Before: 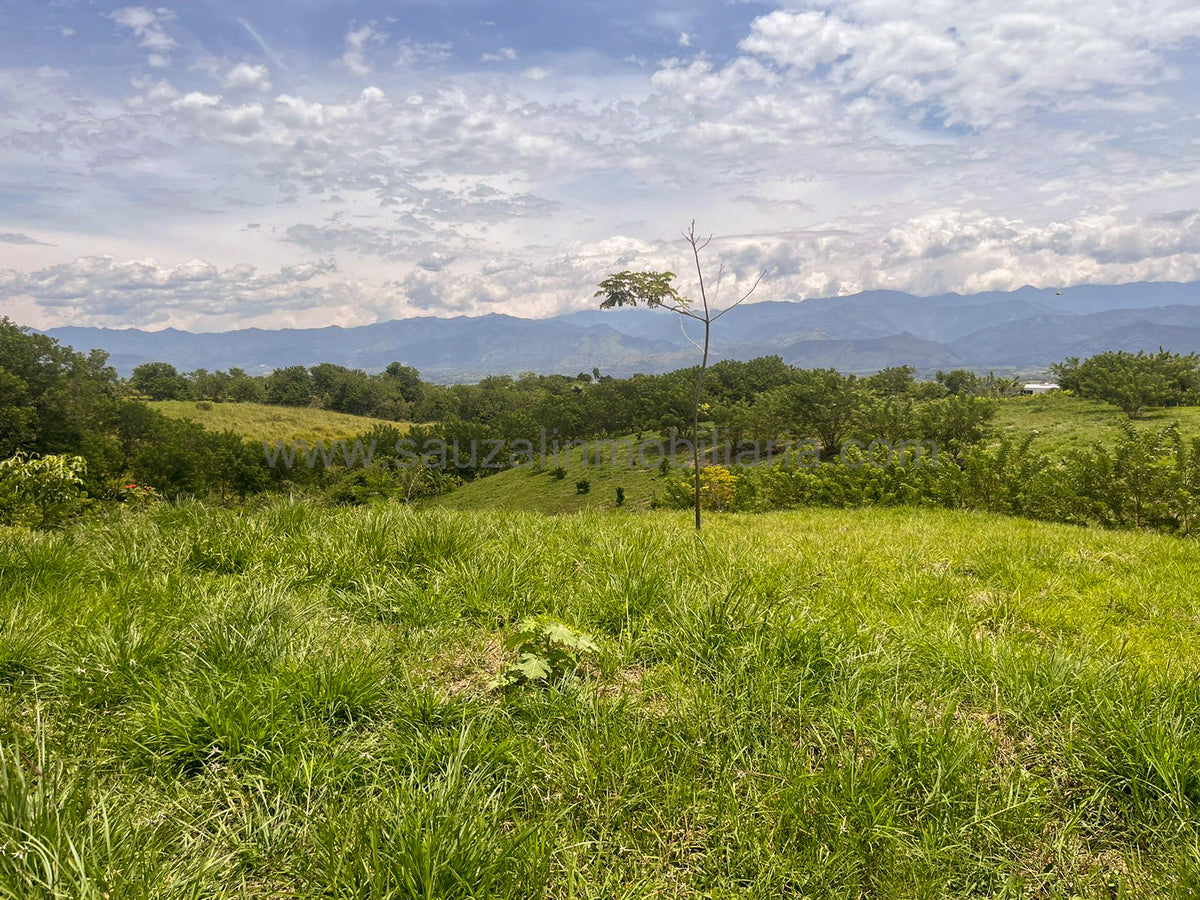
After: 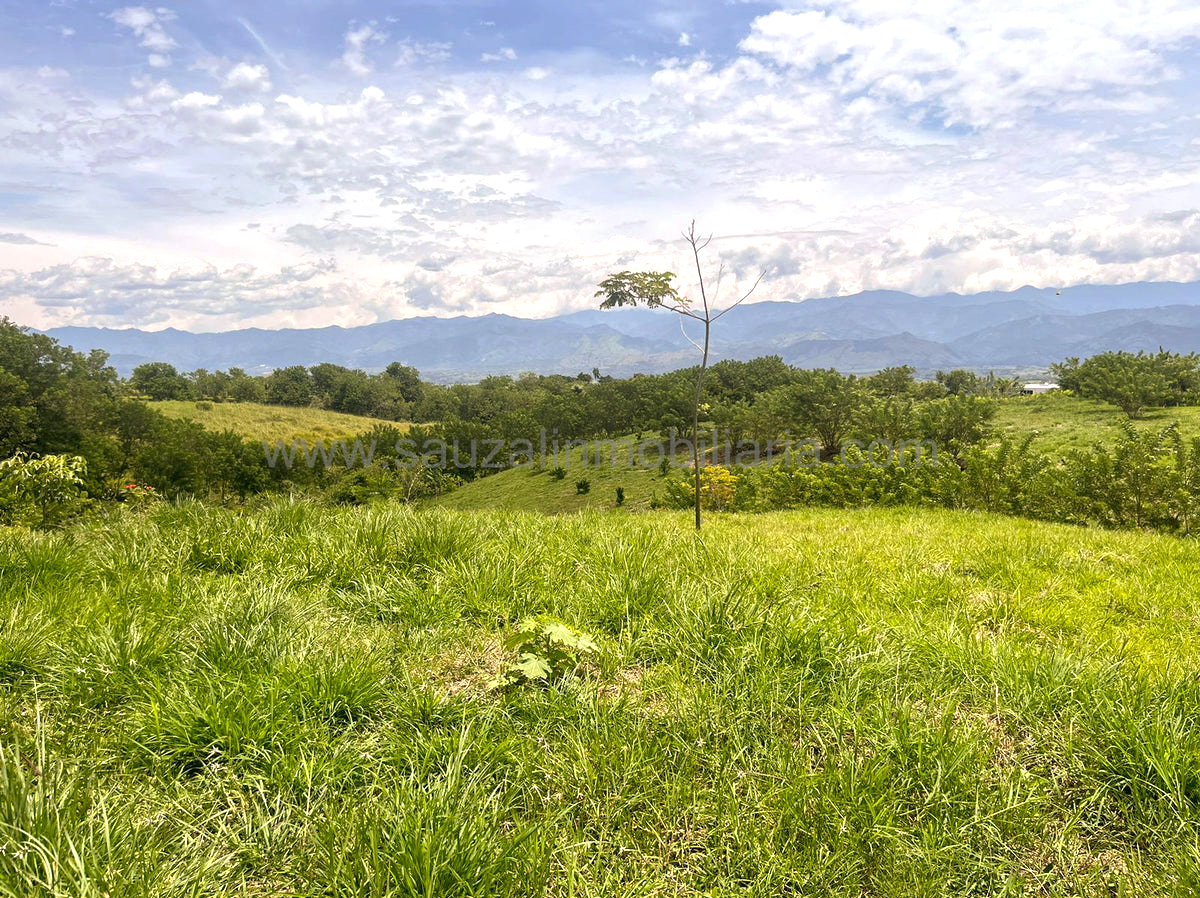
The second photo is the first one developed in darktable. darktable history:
crop: top 0.05%, bottom 0.098%
exposure: black level correction 0.001, exposure 0.5 EV, compensate exposure bias true, compensate highlight preservation false
